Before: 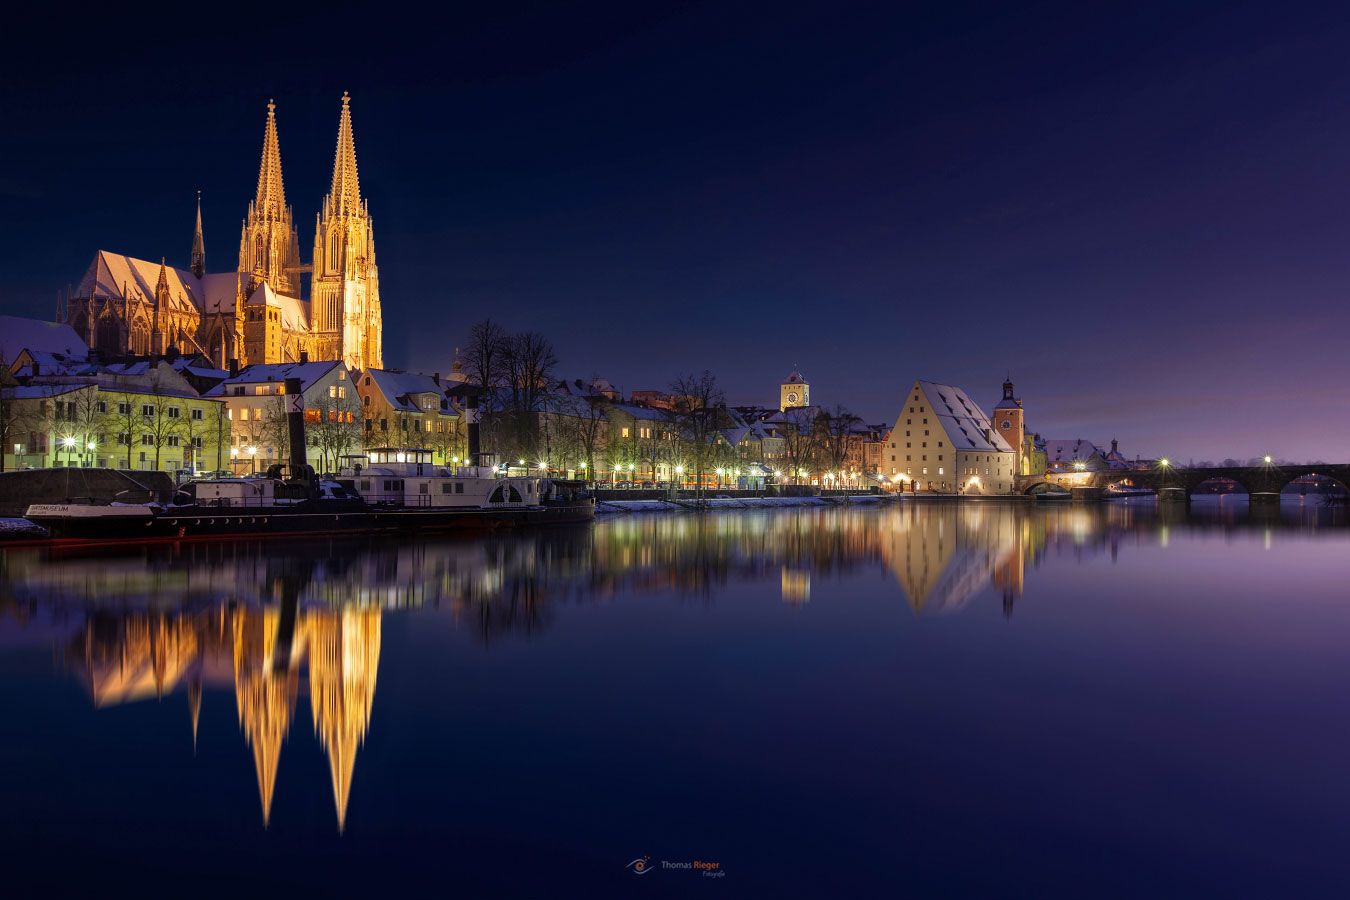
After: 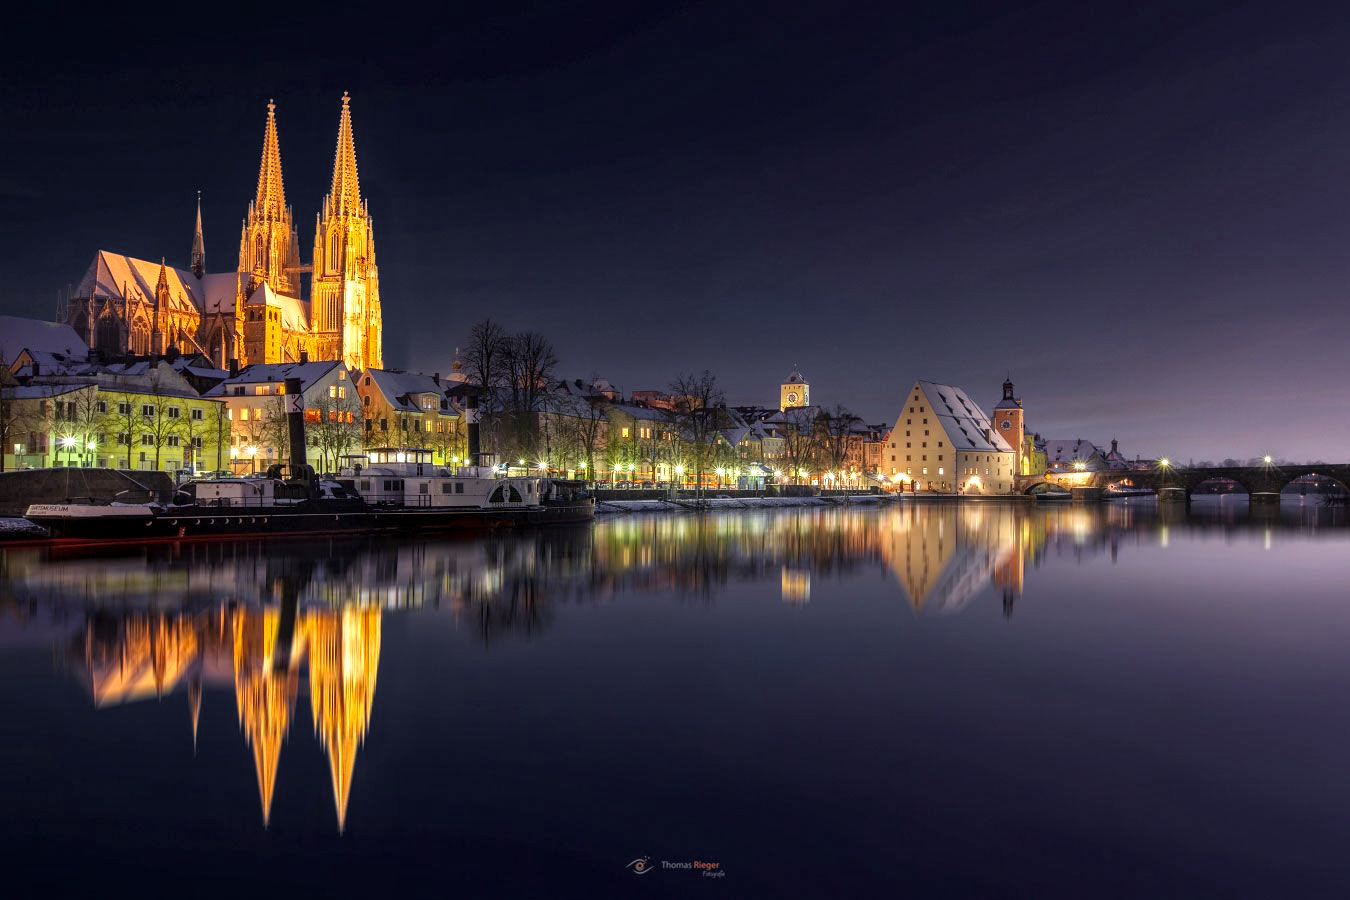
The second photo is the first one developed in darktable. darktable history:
color zones: curves: ch1 [(0.25, 0.61) (0.75, 0.248)]
local contrast: on, module defaults
exposure: exposure 0.375 EV, compensate highlight preservation false
